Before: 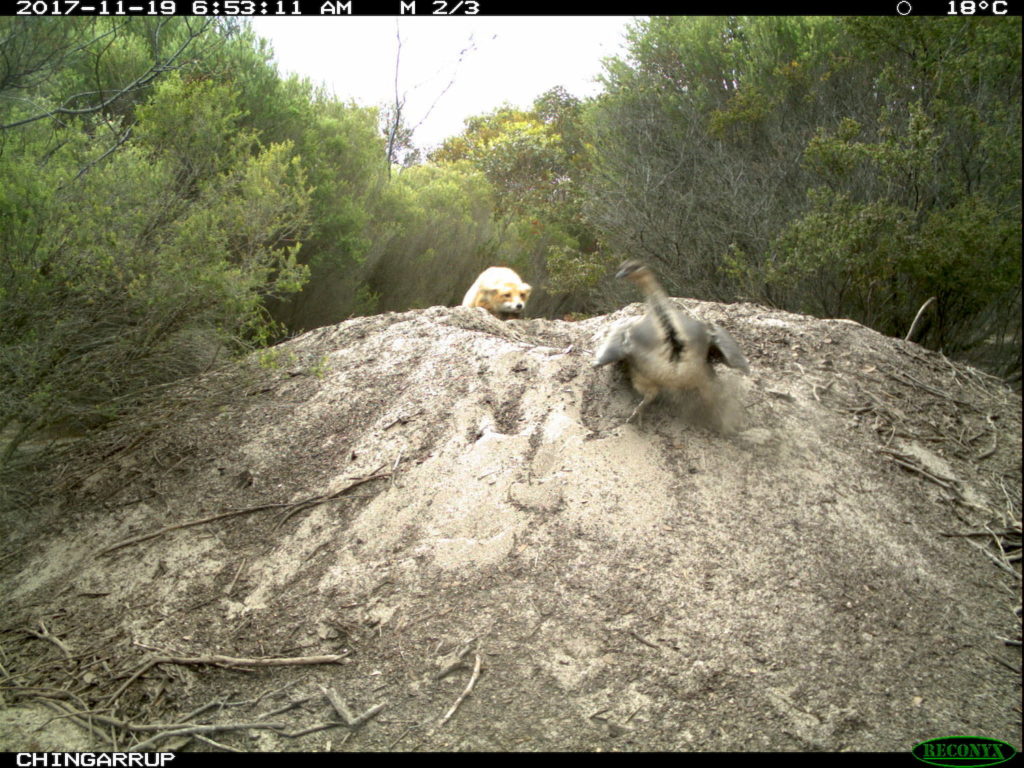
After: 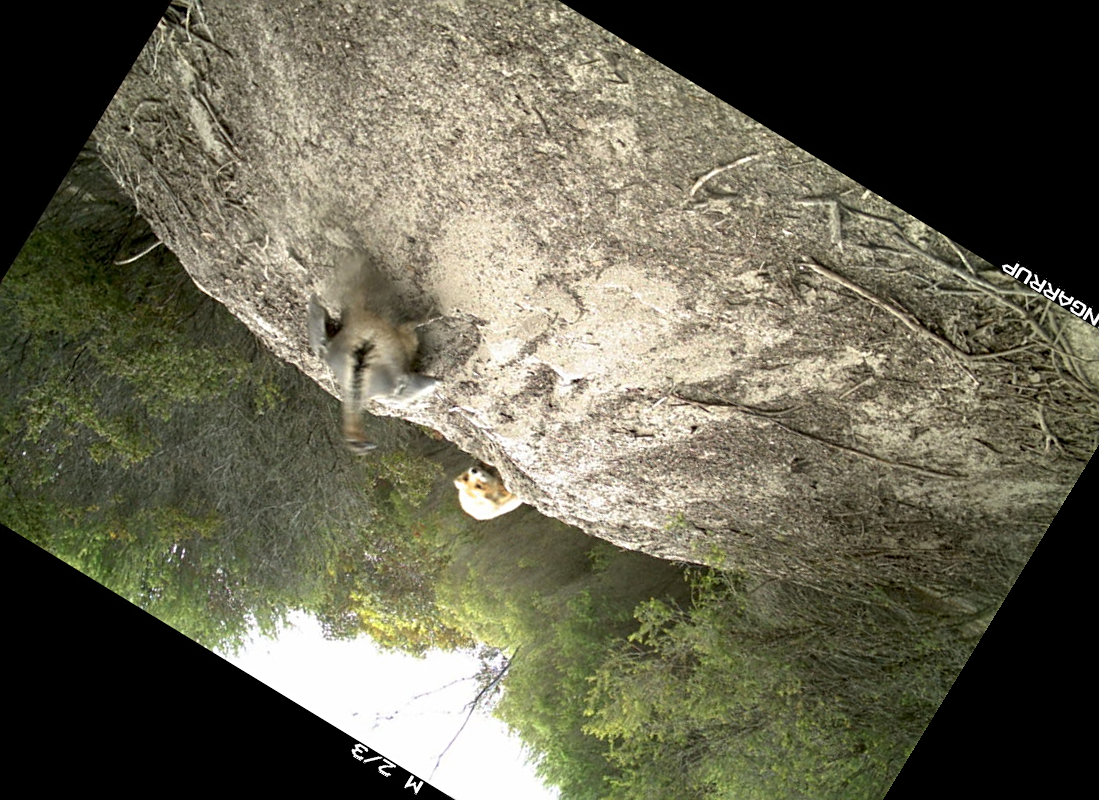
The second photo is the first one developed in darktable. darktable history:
crop and rotate: angle 148.68°, left 9.111%, top 15.603%, right 4.588%, bottom 17.041%
sharpen: on, module defaults
